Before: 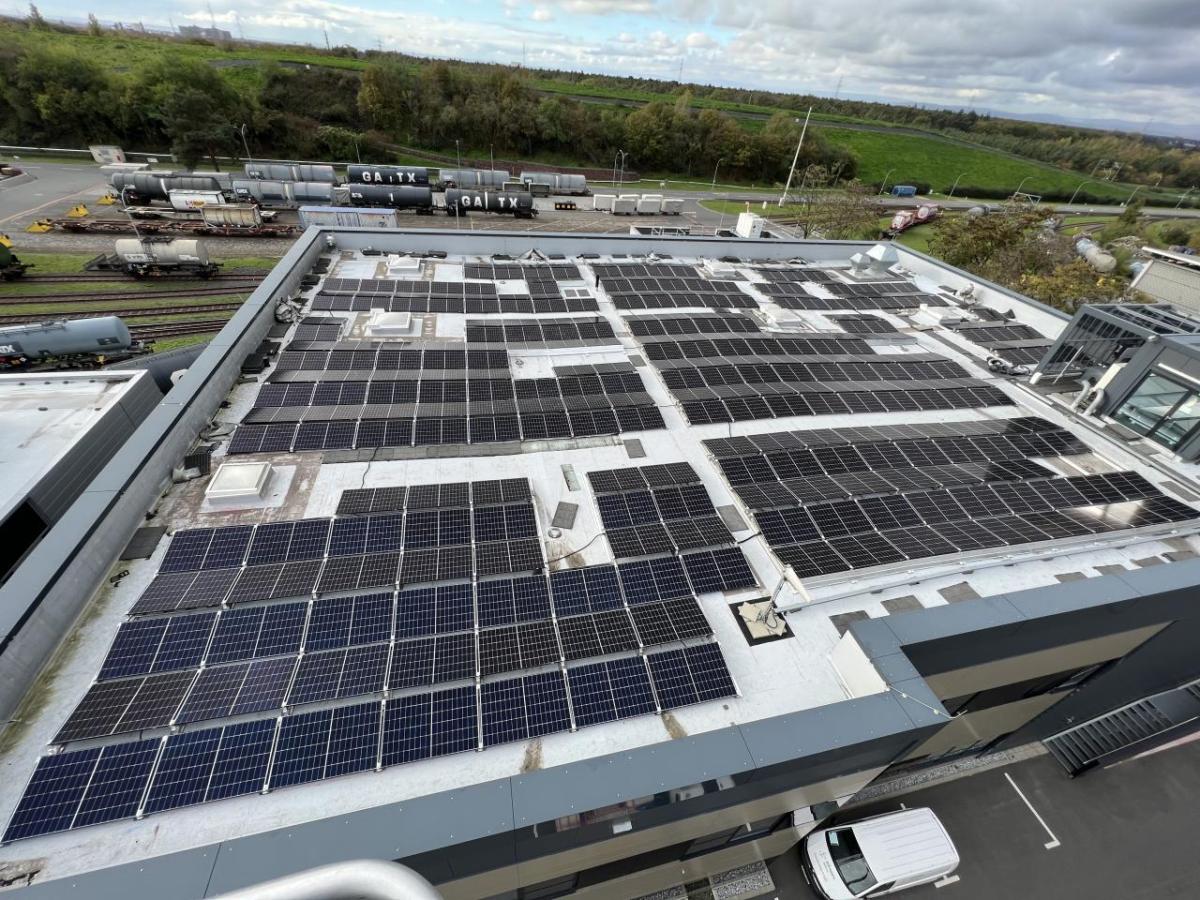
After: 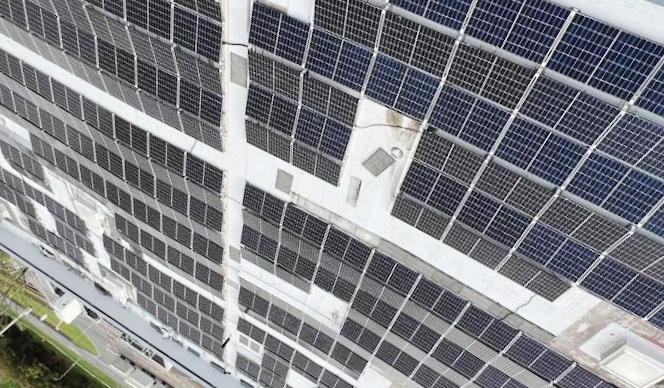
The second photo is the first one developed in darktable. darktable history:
contrast brightness saturation: brightness 0.142
tone curve: curves: ch0 [(0, 0.018) (0.061, 0.041) (0.205, 0.191) (0.289, 0.292) (0.39, 0.424) (0.493, 0.551) (0.666, 0.743) (0.795, 0.841) (1, 0.998)]; ch1 [(0, 0) (0.385, 0.343) (0.439, 0.415) (0.494, 0.498) (0.501, 0.501) (0.51, 0.509) (0.548, 0.563) (0.586, 0.61) (0.684, 0.658) (0.783, 0.804) (1, 1)]; ch2 [(0, 0) (0.304, 0.31) (0.403, 0.399) (0.441, 0.428) (0.47, 0.469) (0.498, 0.496) (0.524, 0.538) (0.566, 0.579) (0.648, 0.665) (0.697, 0.699) (1, 1)], preserve colors none
crop and rotate: angle 147.6°, left 9.22%, top 15.631%, right 4.457%, bottom 17.071%
